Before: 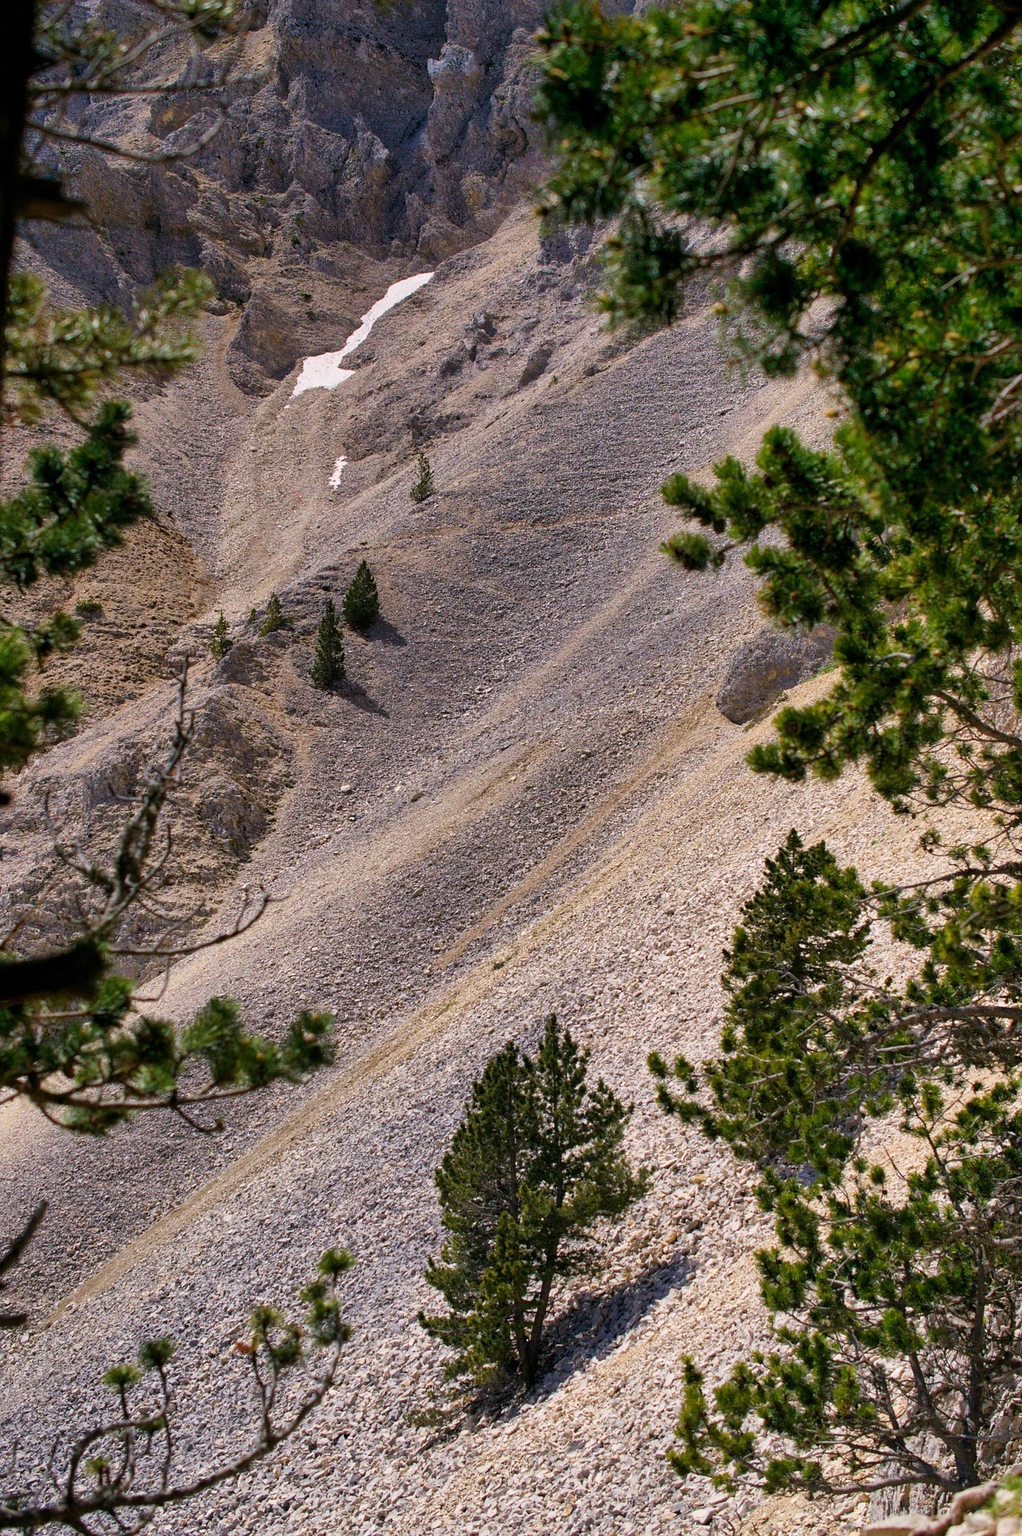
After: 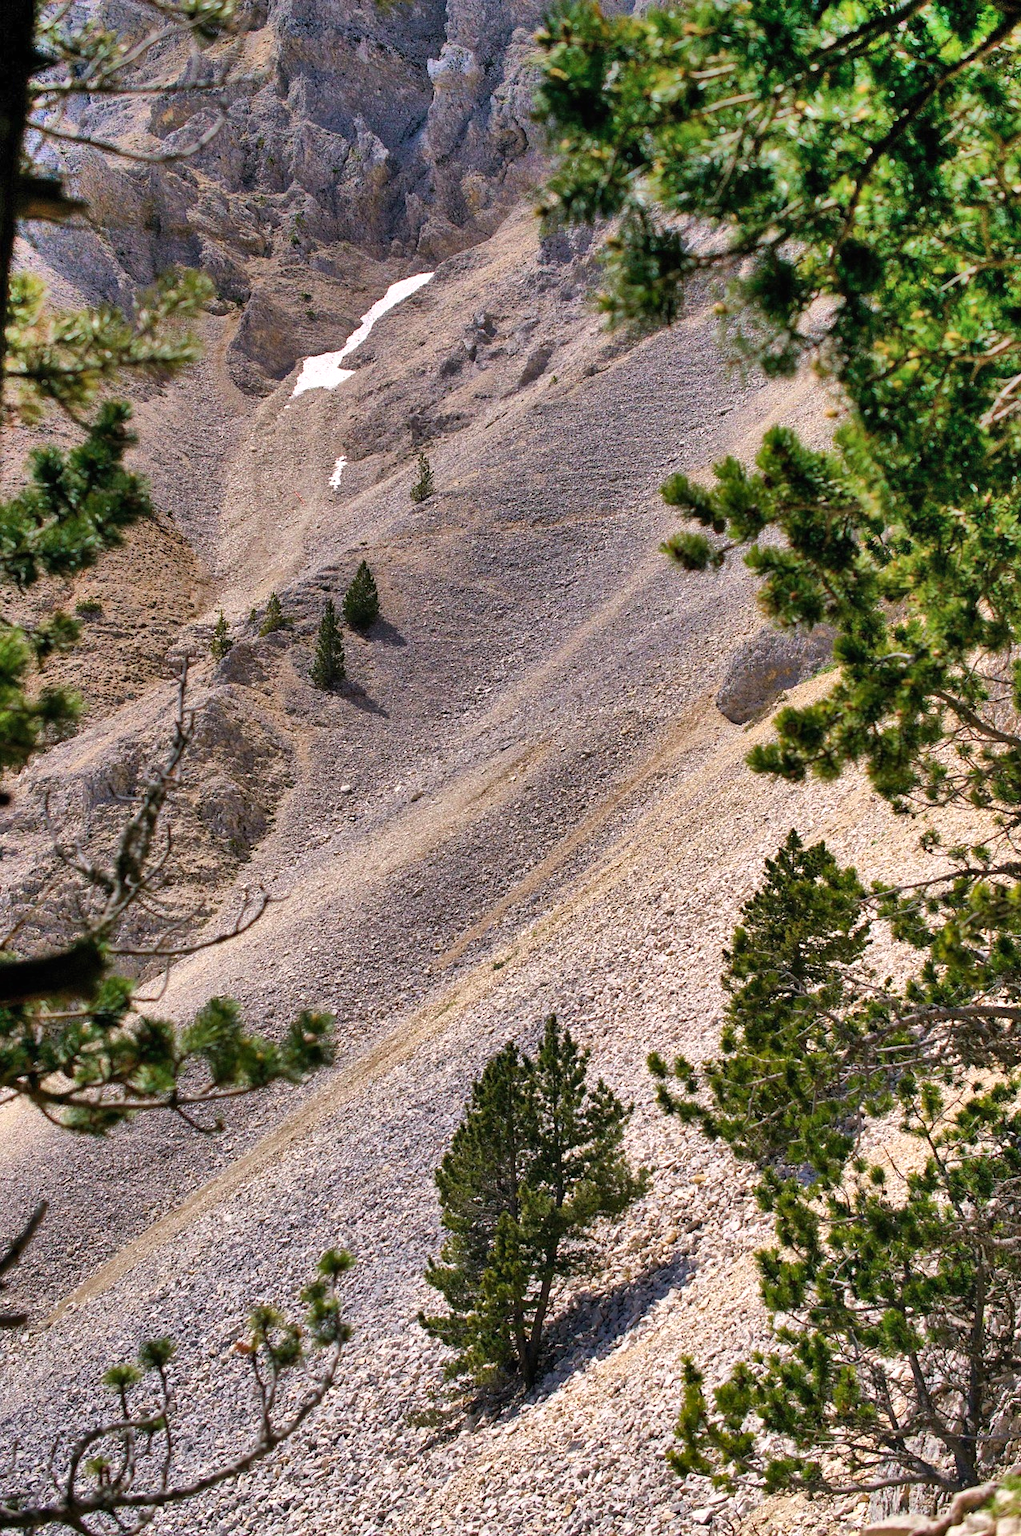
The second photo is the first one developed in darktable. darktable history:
exposure: exposure 0.376 EV, compensate highlight preservation false
shadows and highlights: shadows 75, highlights -60.85, soften with gaussian
local contrast: mode bilateral grid, contrast 100, coarseness 100, detail 91%, midtone range 0.2
